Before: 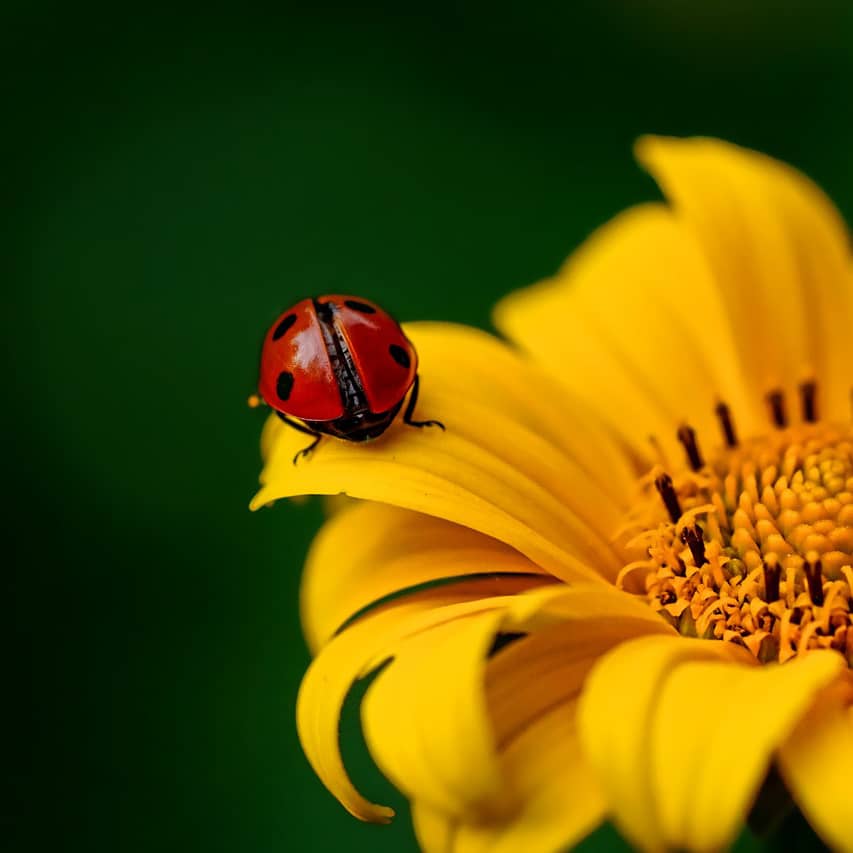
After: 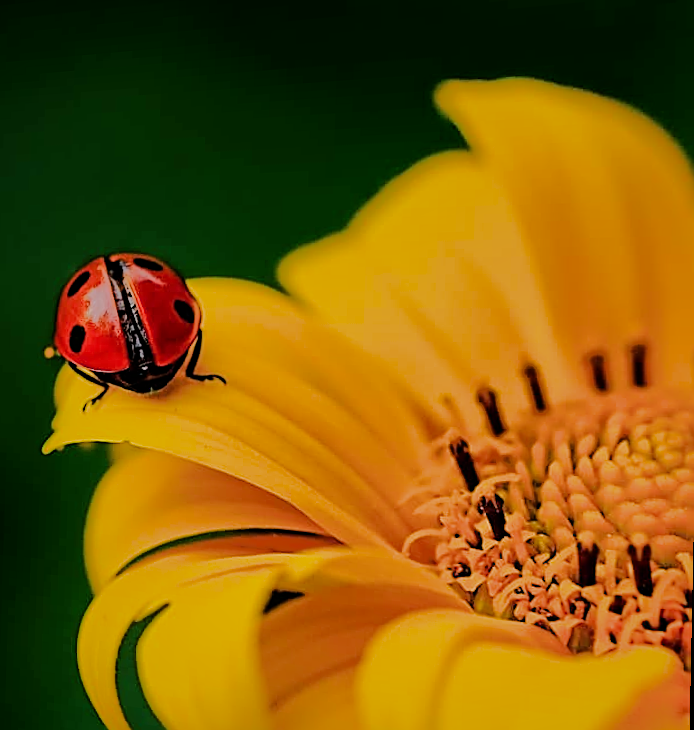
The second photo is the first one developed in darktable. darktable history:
tone equalizer: -8 EV -0.417 EV, -7 EV -0.389 EV, -6 EV -0.333 EV, -5 EV -0.222 EV, -3 EV 0.222 EV, -2 EV 0.333 EV, -1 EV 0.389 EV, +0 EV 0.417 EV, edges refinement/feathering 500, mask exposure compensation -1.57 EV, preserve details no
filmic rgb: black relative exposure -7.32 EV, white relative exposure 5.09 EV, hardness 3.2
sharpen: amount 0.75
exposure: black level correction 0, exposure 0.7 EV, compensate highlight preservation false
shadows and highlights: shadows -19.91, highlights -73.15
rotate and perspective: rotation 1.69°, lens shift (vertical) -0.023, lens shift (horizontal) -0.291, crop left 0.025, crop right 0.988, crop top 0.092, crop bottom 0.842
crop: left 17.582%, bottom 0.031%
